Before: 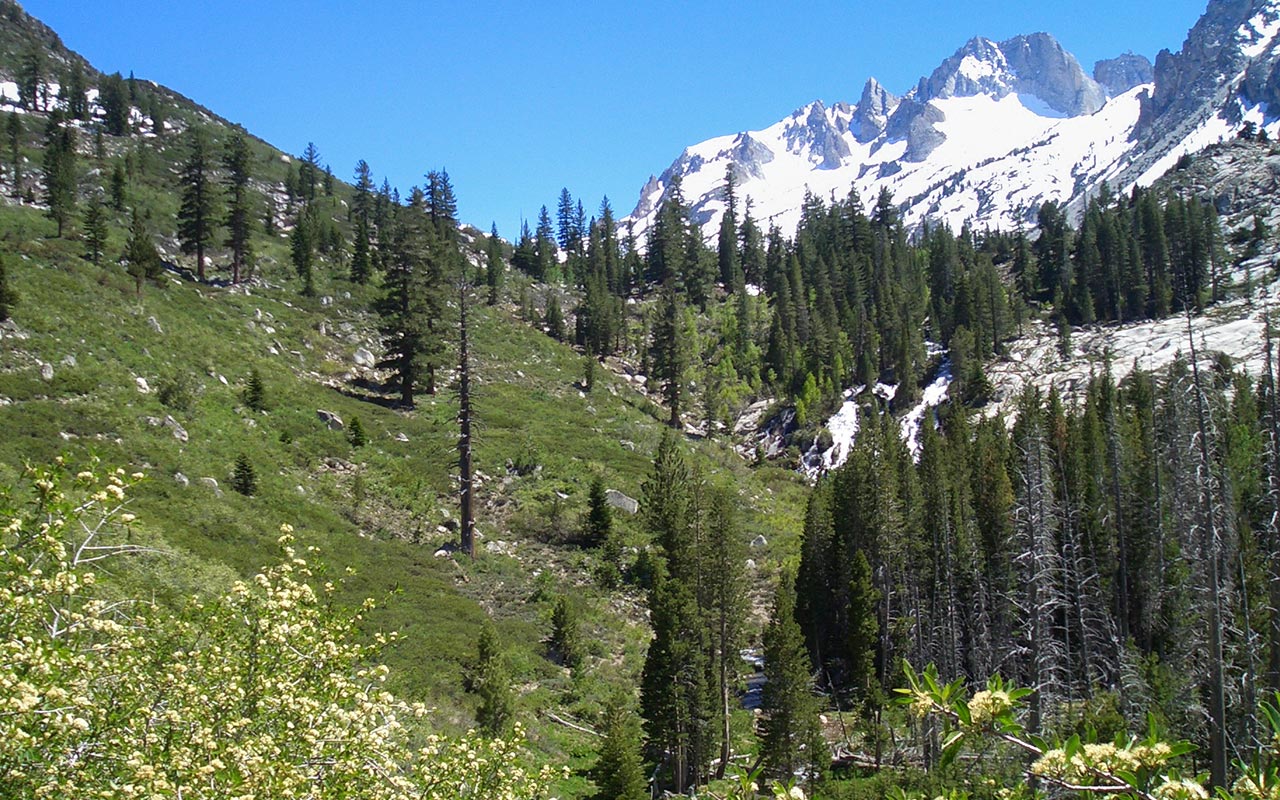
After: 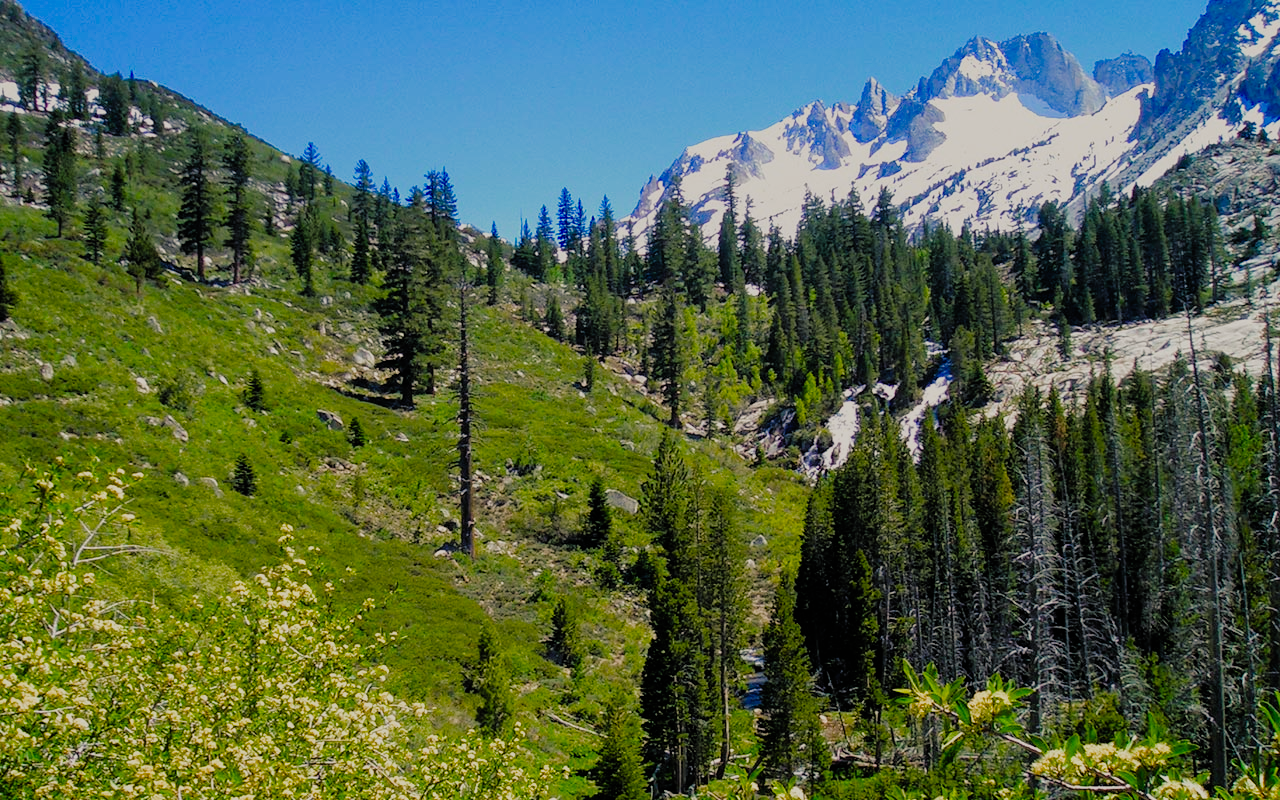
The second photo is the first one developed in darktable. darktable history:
filmic rgb: black relative exposure -4.4 EV, white relative exposure 5 EV, threshold 3 EV, hardness 2.23, latitude 40.06%, contrast 1.15, highlights saturation mix 10%, shadows ↔ highlights balance 1.04%, preserve chrominance RGB euclidean norm (legacy), color science v4 (2020), enable highlight reconstruction true
color balance rgb: shadows lift › chroma 2%, shadows lift › hue 219.6°, power › hue 313.2°, highlights gain › chroma 3%, highlights gain › hue 75.6°, global offset › luminance 0.5%, perceptual saturation grading › global saturation 15.33%, perceptual saturation grading › highlights -19.33%, perceptual saturation grading › shadows 20%, global vibrance 20%
